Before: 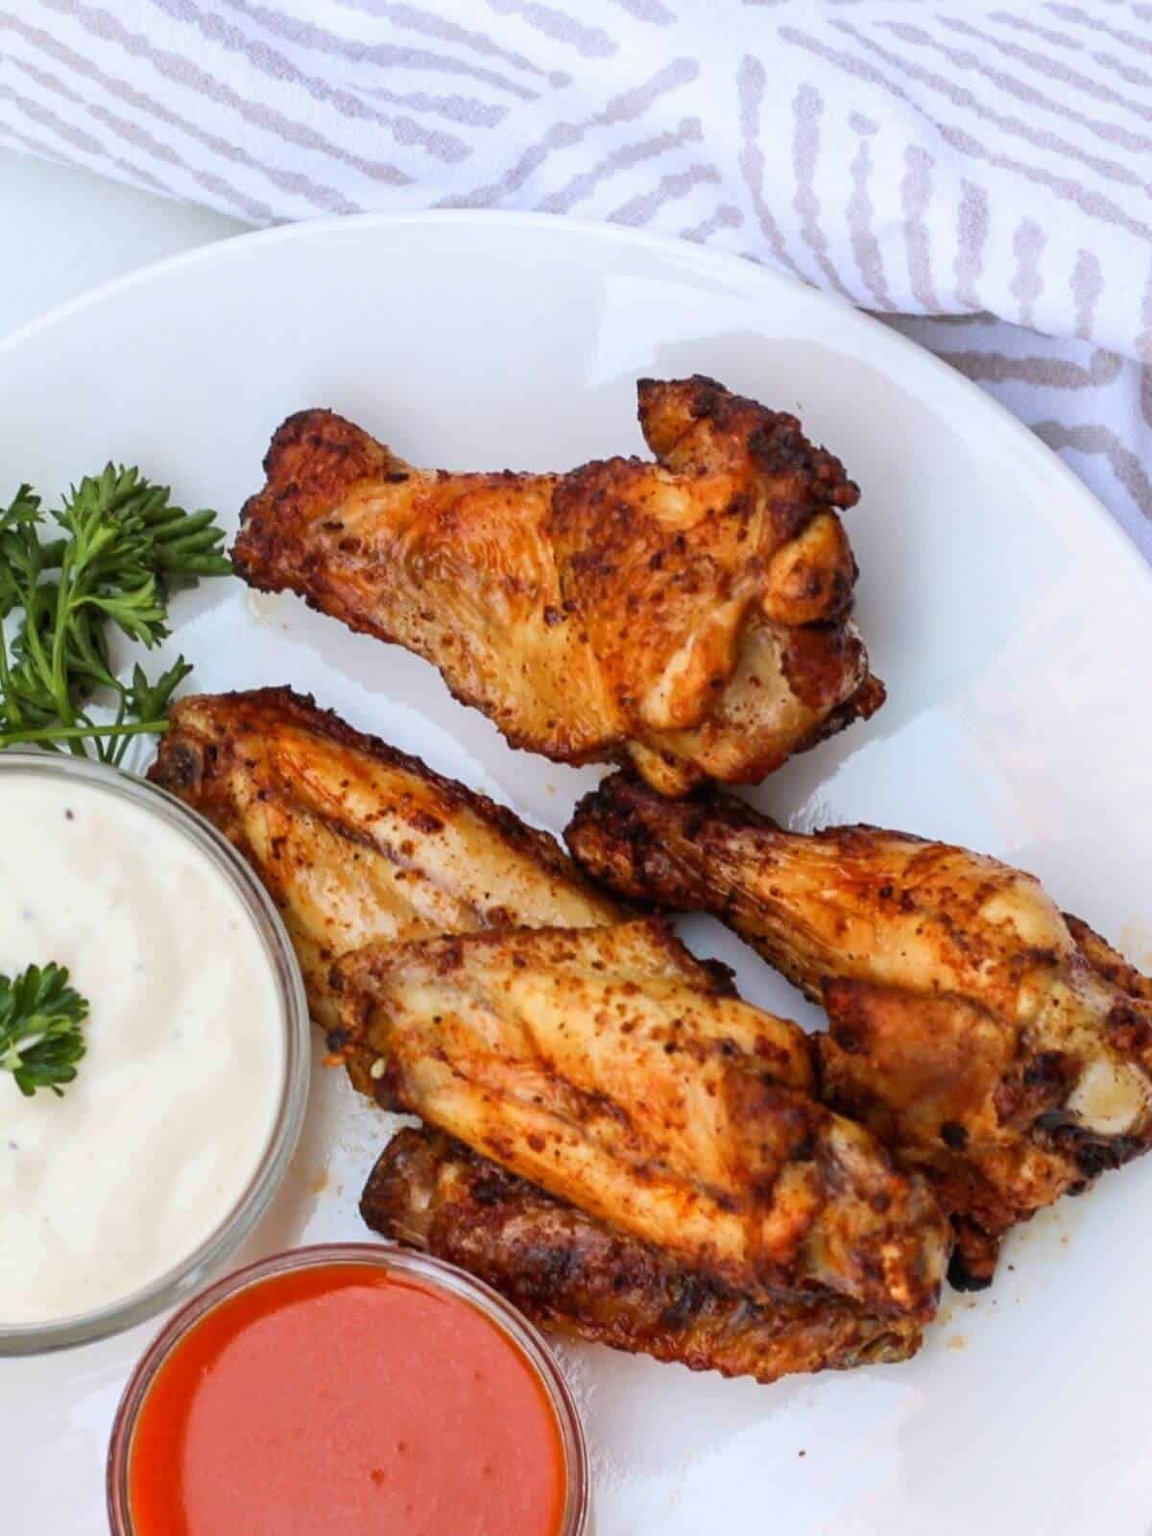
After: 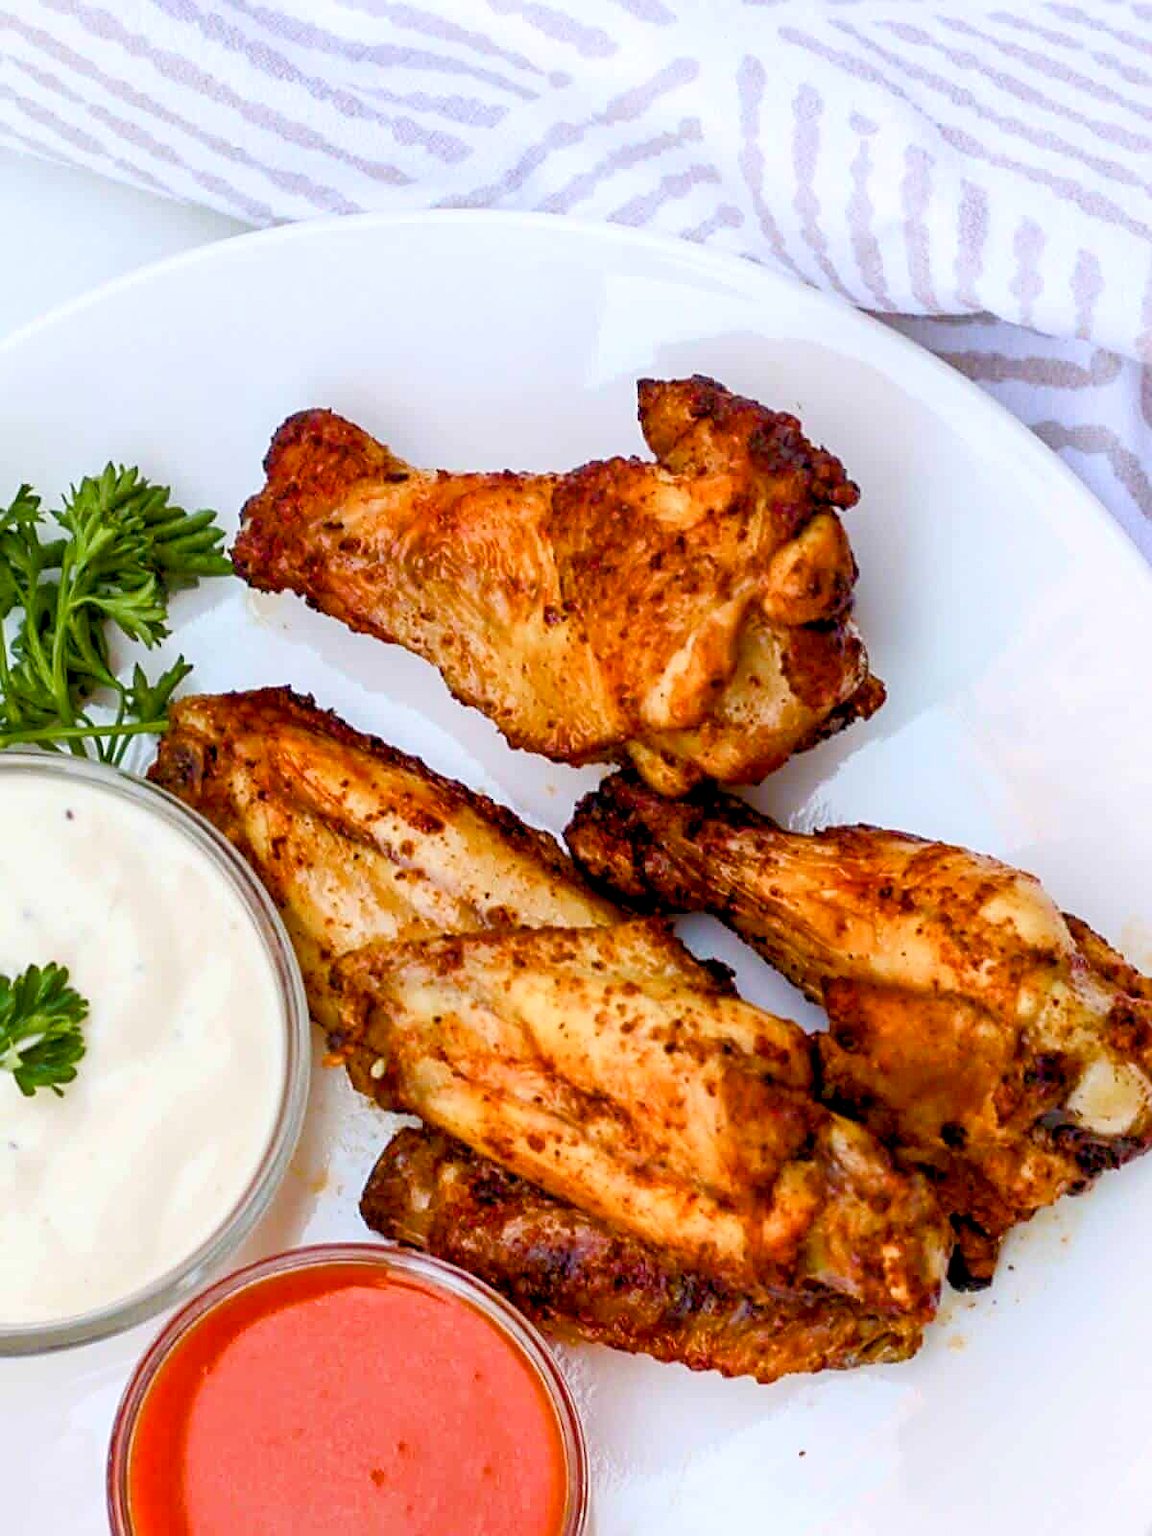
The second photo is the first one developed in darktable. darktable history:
sharpen: on, module defaults
color balance rgb: global offset › luminance -0.5%, perceptual saturation grading › highlights -17.77%, perceptual saturation grading › mid-tones 33.1%, perceptual saturation grading › shadows 50.52%, perceptual brilliance grading › highlights 10.8%, perceptual brilliance grading › shadows -10.8%, global vibrance 24.22%, contrast -25%
exposure: black level correction 0.003, exposure 0.383 EV, compensate highlight preservation false
